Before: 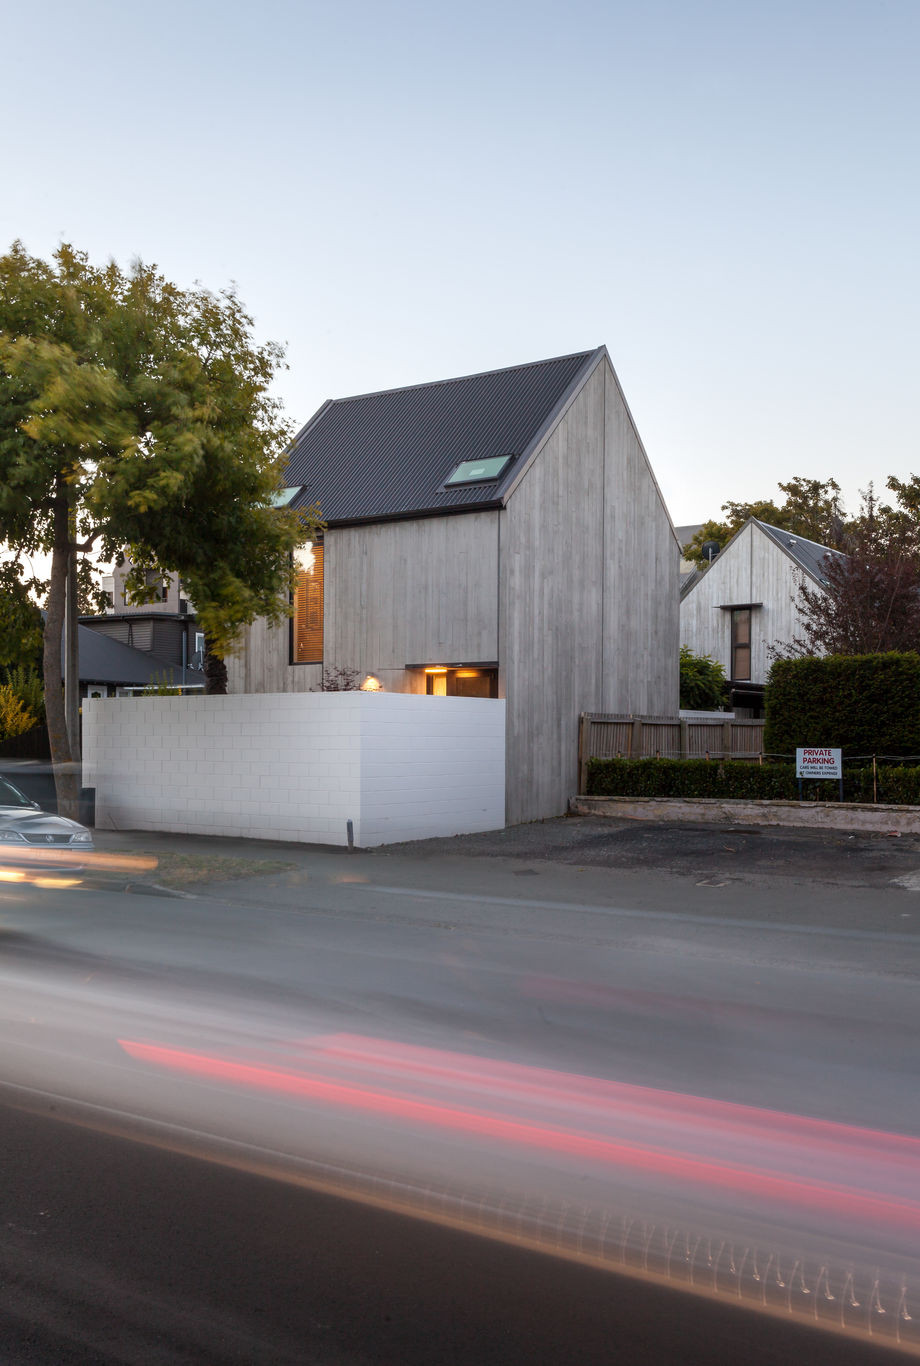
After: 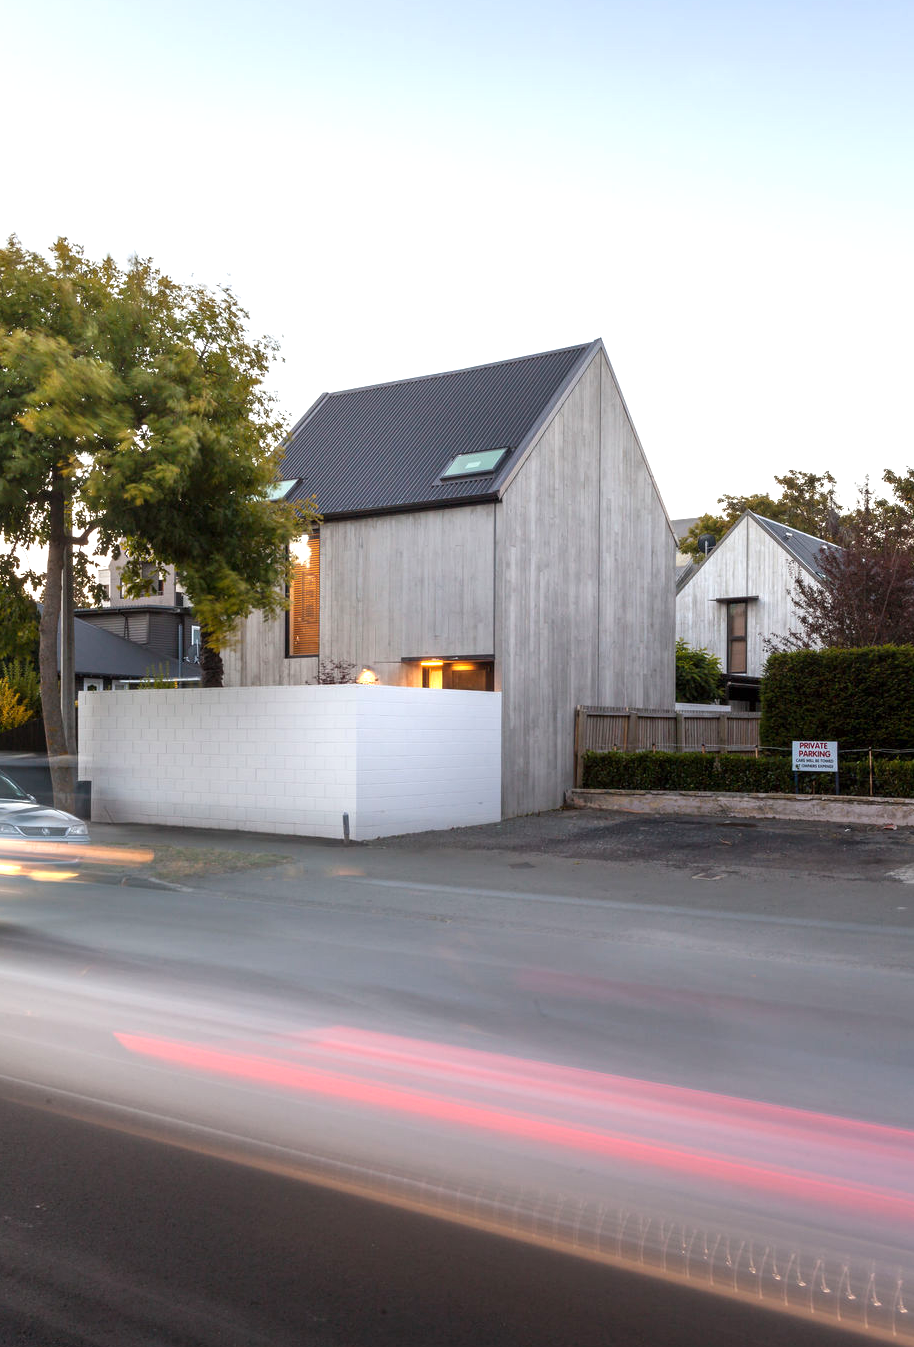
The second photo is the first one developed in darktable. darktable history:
exposure: exposure 0.608 EV, compensate highlight preservation false
crop: left 0.442%, top 0.582%, right 0.198%, bottom 0.747%
